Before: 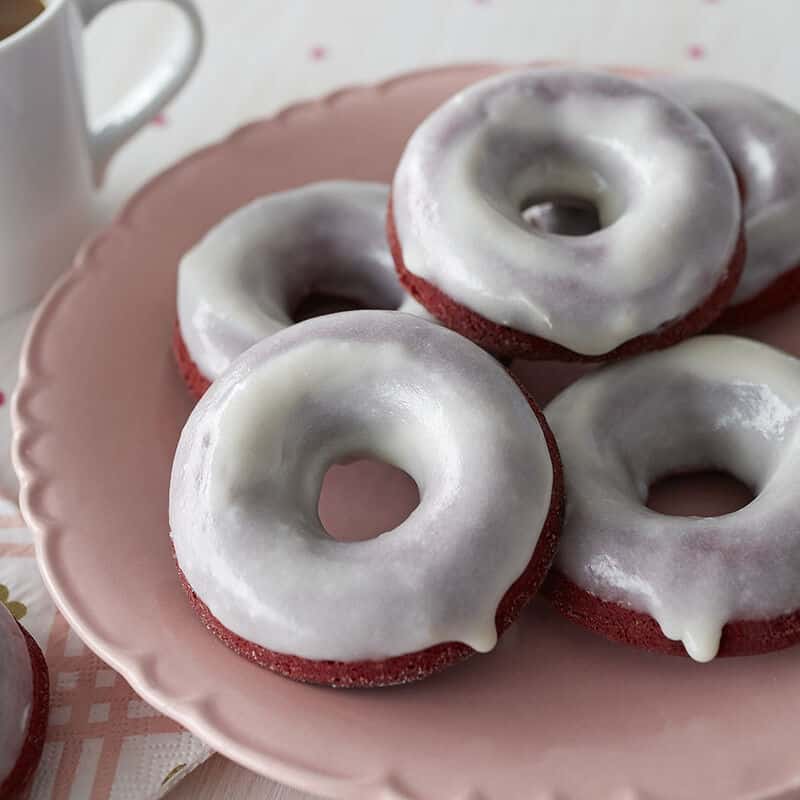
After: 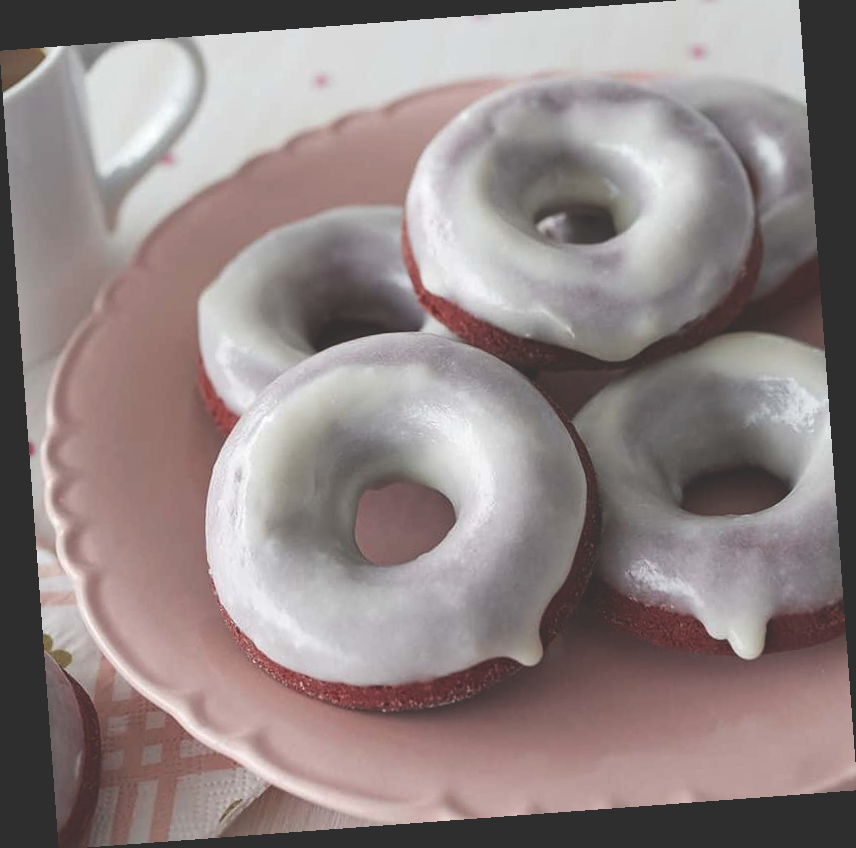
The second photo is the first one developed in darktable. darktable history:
exposure: black level correction -0.028, compensate highlight preservation false
crop: top 1.049%, right 0.001%
rotate and perspective: rotation -4.25°, automatic cropping off
